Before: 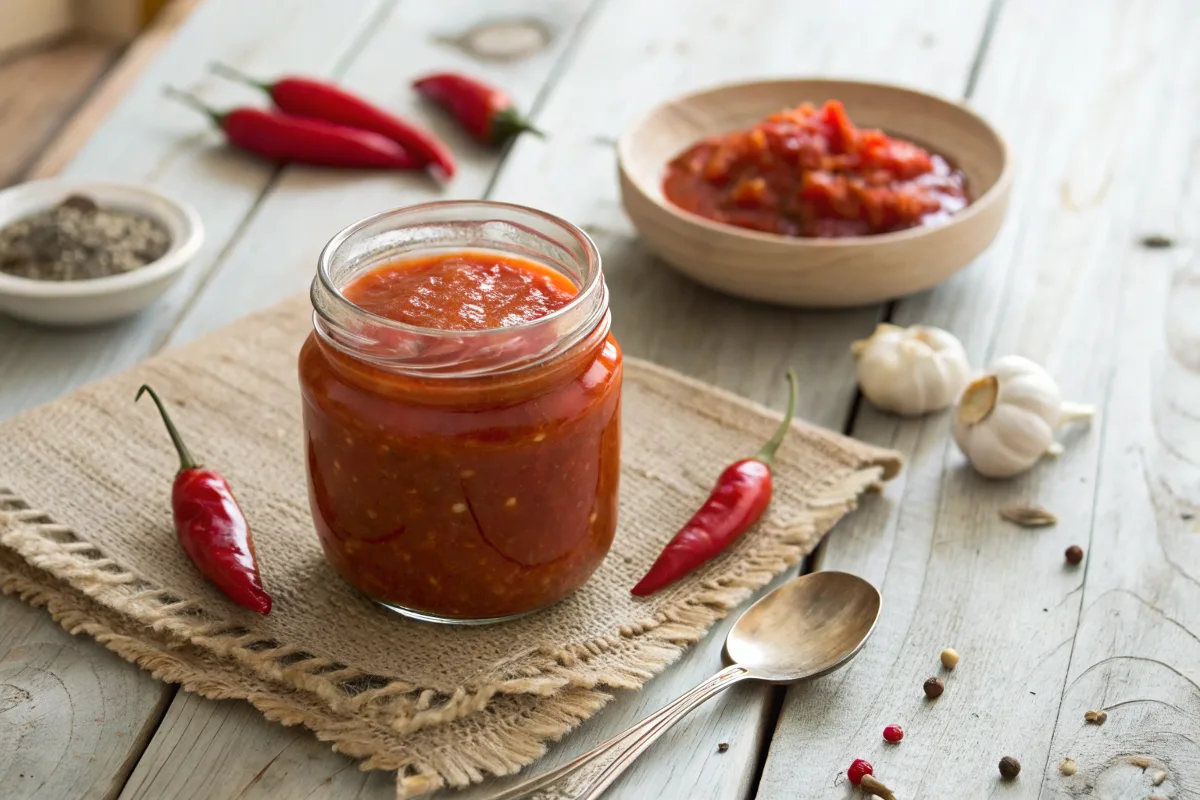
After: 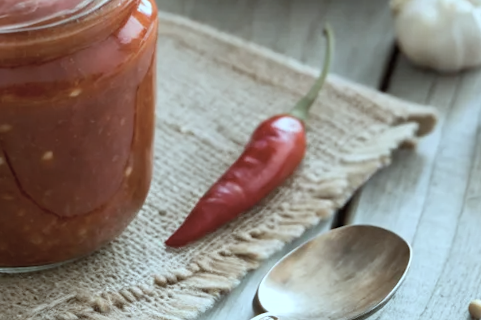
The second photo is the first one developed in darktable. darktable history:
crop: left 37.221%, top 45.169%, right 20.63%, bottom 13.777%
color correction: highlights a* -12.64, highlights b* -18.1, saturation 0.7
rotate and perspective: rotation 0.074°, lens shift (vertical) 0.096, lens shift (horizontal) -0.041, crop left 0.043, crop right 0.952, crop top 0.024, crop bottom 0.979
